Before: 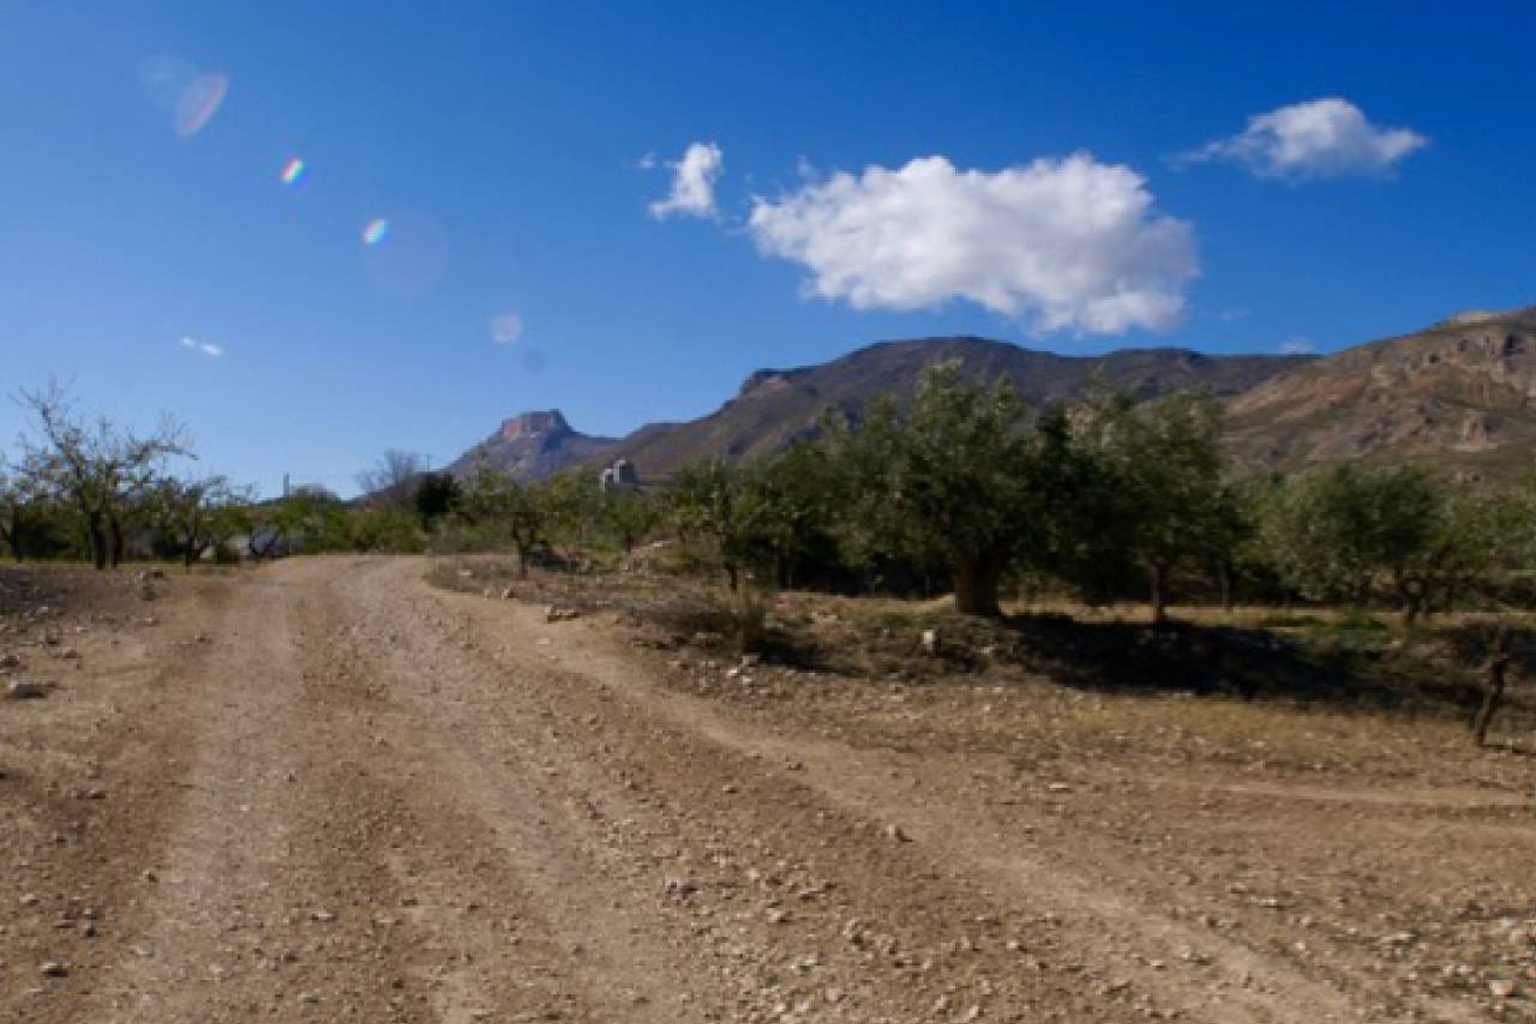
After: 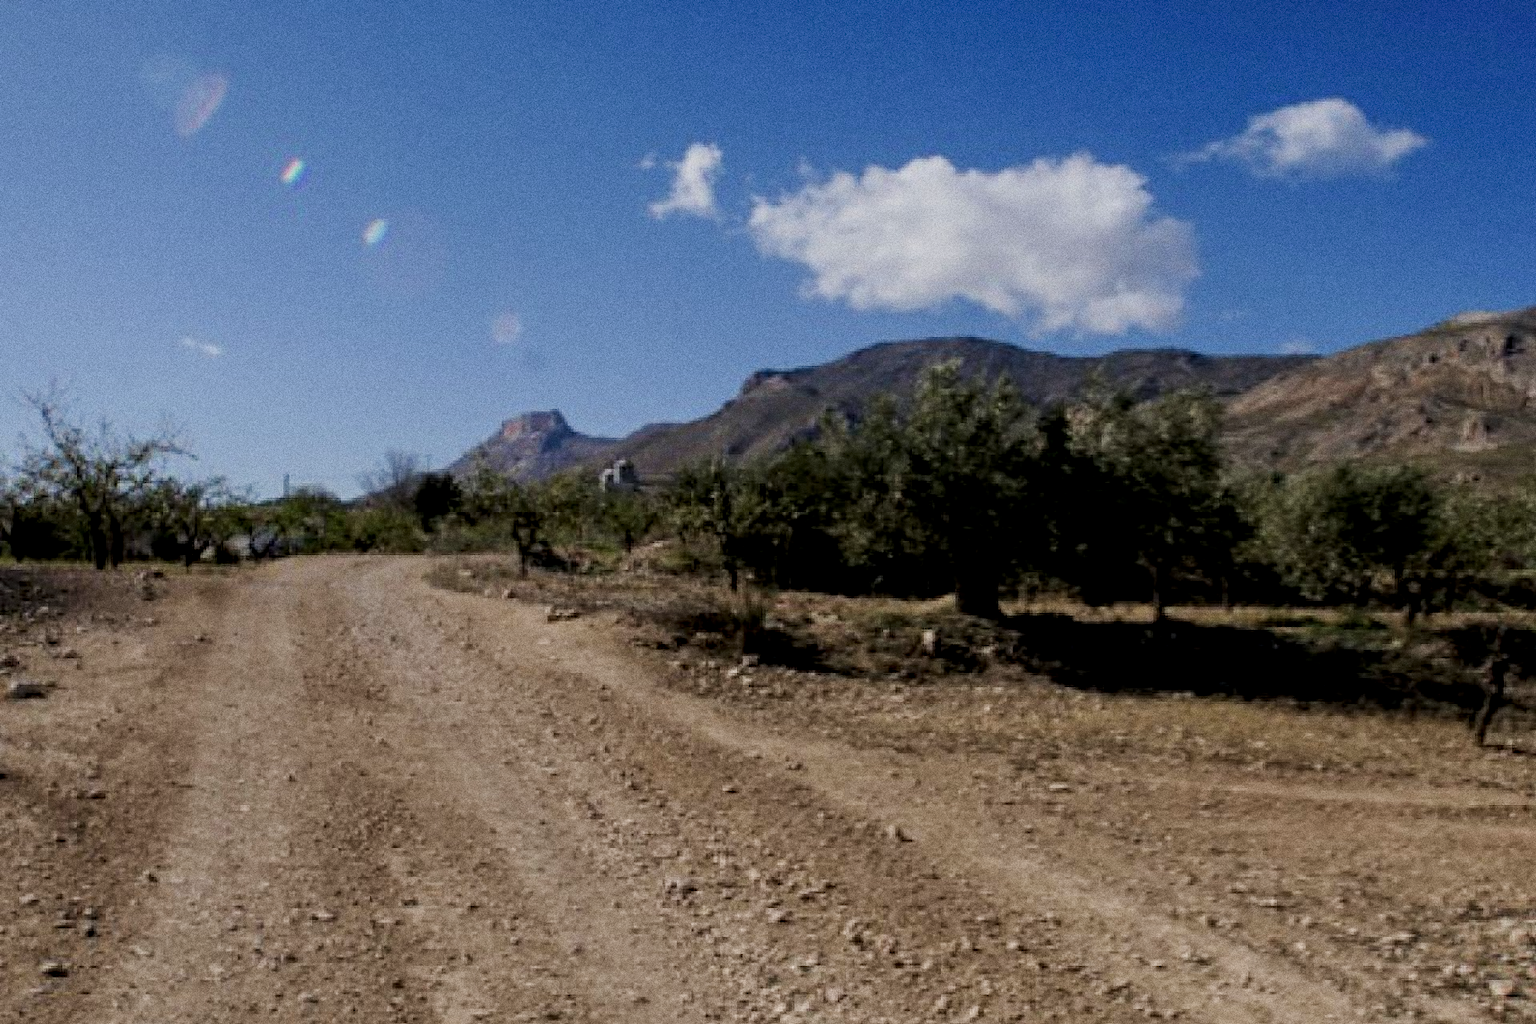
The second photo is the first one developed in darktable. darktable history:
contrast brightness saturation: saturation -0.1
filmic rgb: black relative exposure -7.32 EV, white relative exposure 5.09 EV, hardness 3.2
sharpen: amount 0.2
grain: coarseness 0.09 ISO, strength 40%
local contrast: on, module defaults
